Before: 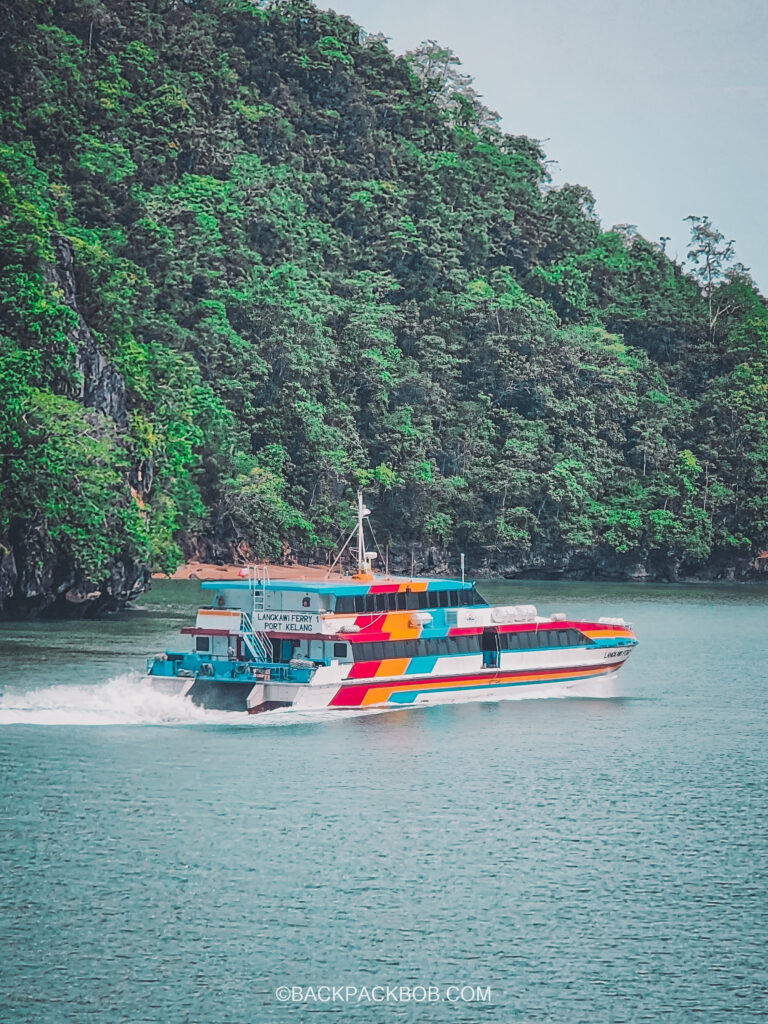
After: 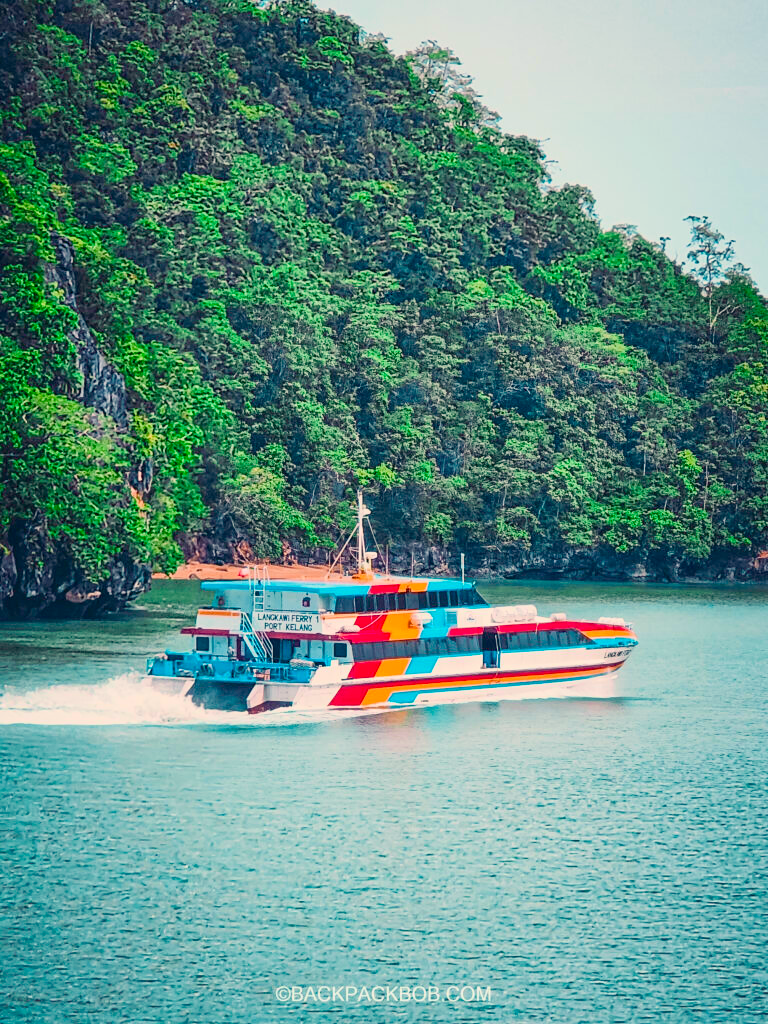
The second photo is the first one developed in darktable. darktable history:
color balance rgb: highlights gain › chroma 3.068%, highlights gain › hue 76.2°, global offset › luminance -0.874%, linear chroma grading › mid-tones 7.539%, perceptual saturation grading › global saturation 20%, perceptual saturation grading › highlights -24.988%, perceptual saturation grading › shadows 49.288%, perceptual brilliance grading › global brilliance 3.385%
exposure: exposure -0.149 EV, compensate exposure bias true, compensate highlight preservation false
tone curve: curves: ch0 [(0, 0) (0.091, 0.075) (0.409, 0.457) (0.733, 0.82) (0.844, 0.908) (0.909, 0.942) (1, 0.973)]; ch1 [(0, 0) (0.437, 0.404) (0.5, 0.5) (0.529, 0.556) (0.58, 0.606) (0.616, 0.654) (1, 1)]; ch2 [(0, 0) (0.442, 0.415) (0.5, 0.5) (0.535, 0.557) (0.585, 0.62) (1, 1)], color space Lab, independent channels, preserve colors none
